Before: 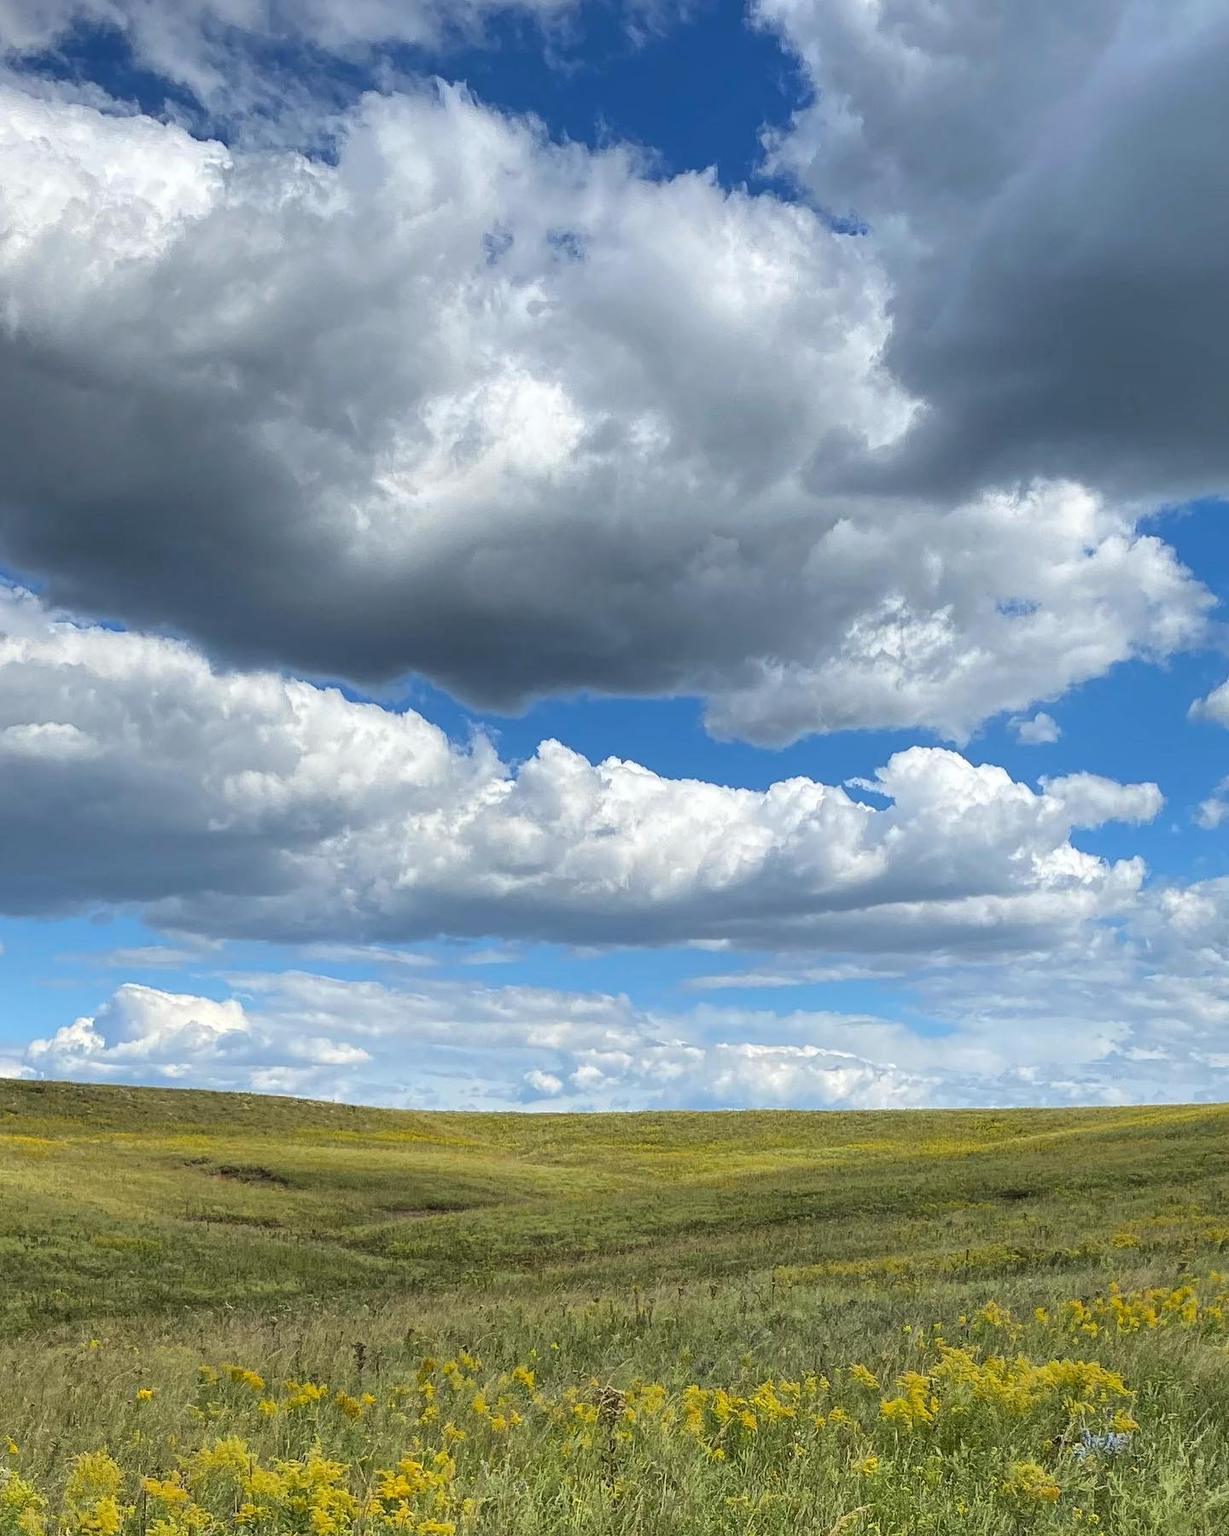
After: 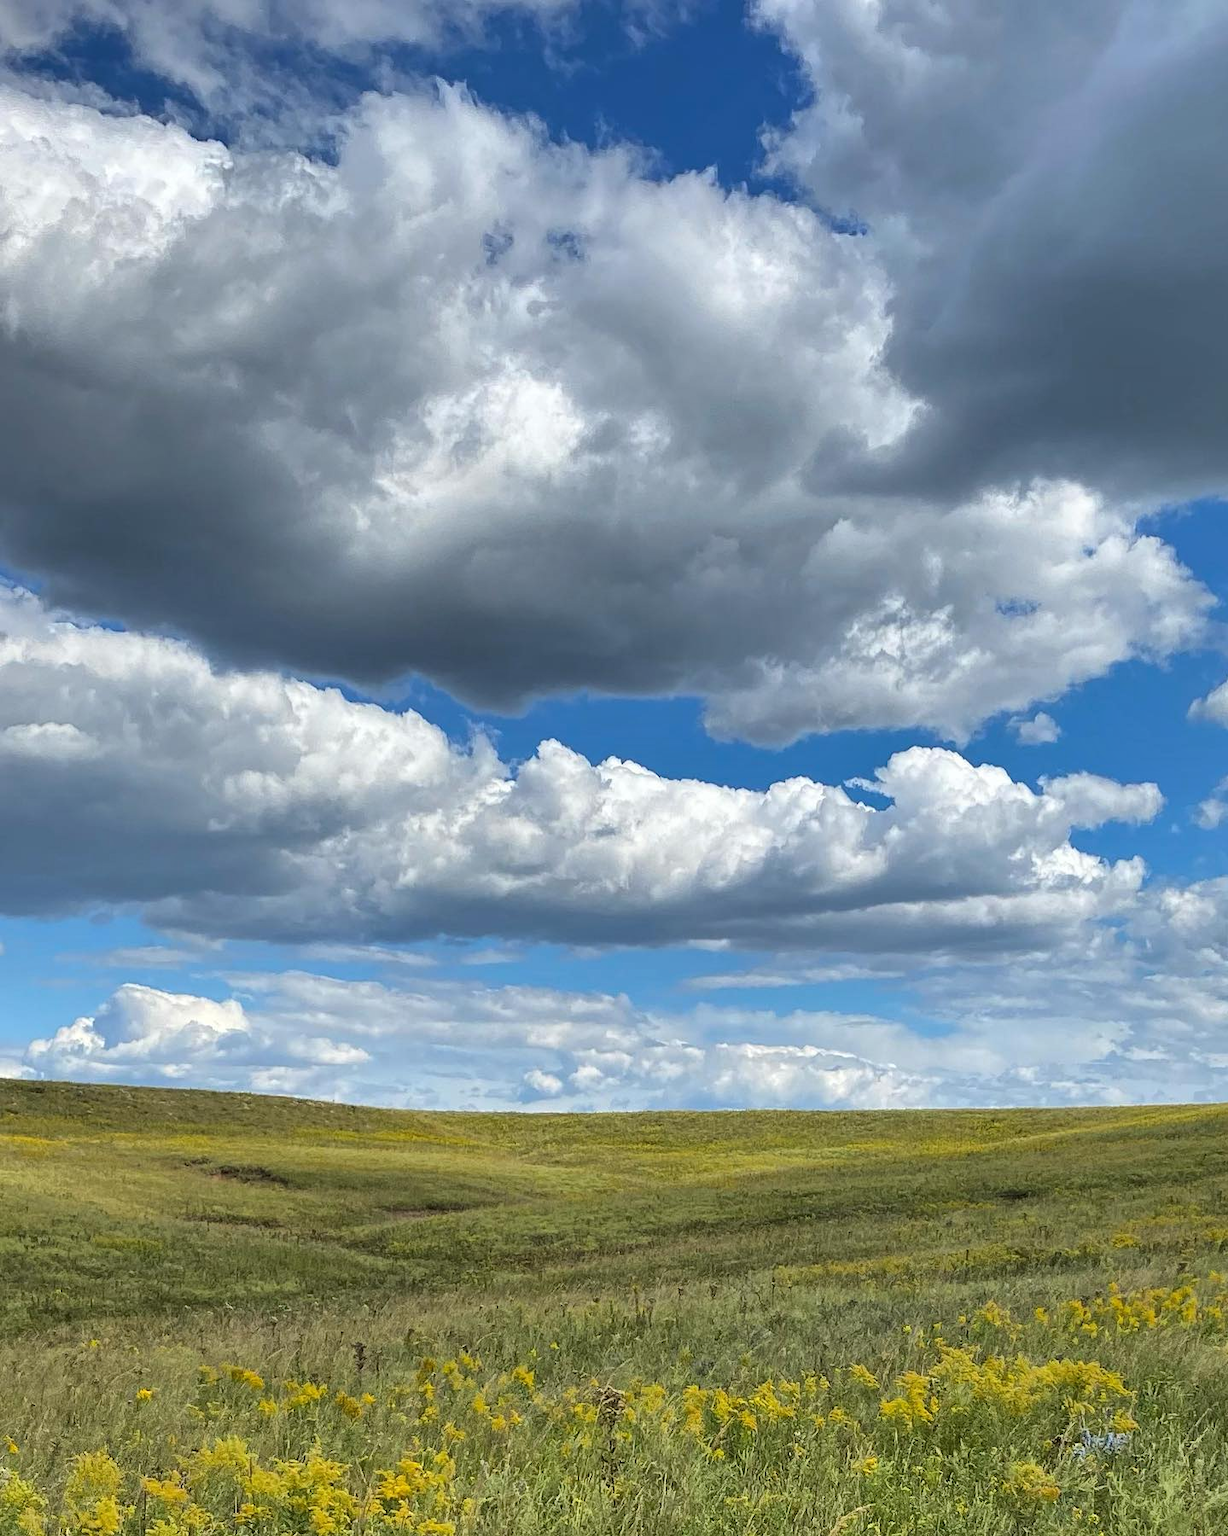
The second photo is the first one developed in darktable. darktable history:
shadows and highlights: shadows 6.55, soften with gaussian
